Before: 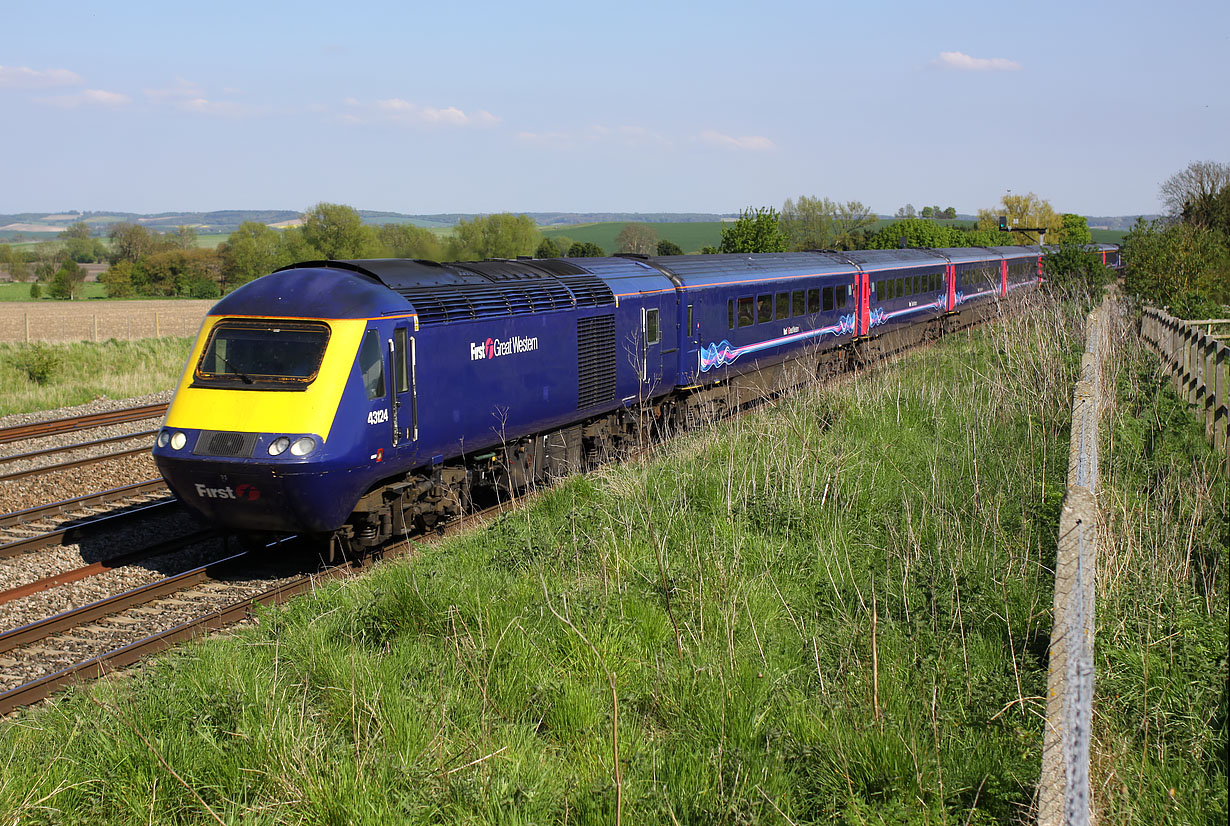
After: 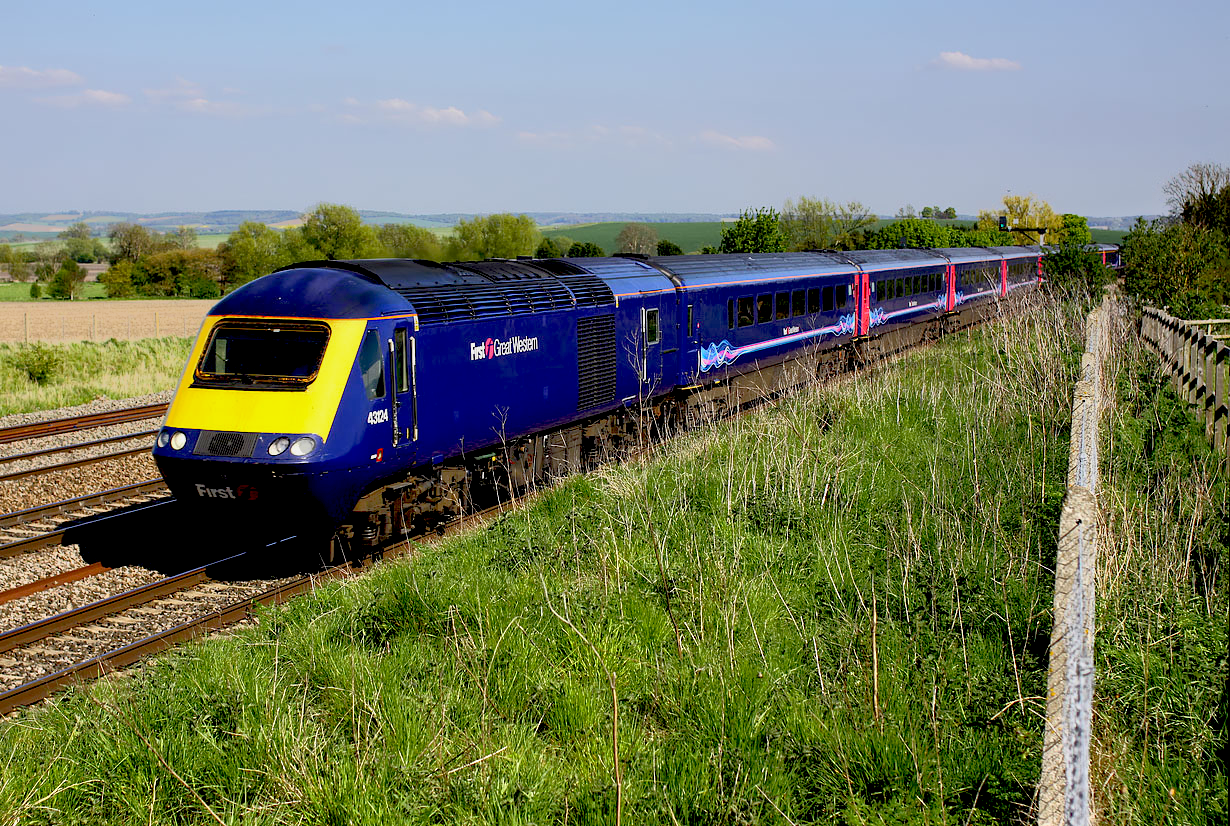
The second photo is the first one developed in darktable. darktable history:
exposure: black level correction 0.031, exposure 0.304 EV, compensate highlight preservation false
tone equalizer: -7 EV -0.63 EV, -6 EV 1 EV, -5 EV -0.45 EV, -4 EV 0.43 EV, -3 EV 0.41 EV, -2 EV 0.15 EV, -1 EV -0.15 EV, +0 EV -0.39 EV, smoothing diameter 25%, edges refinement/feathering 10, preserve details guided filter
